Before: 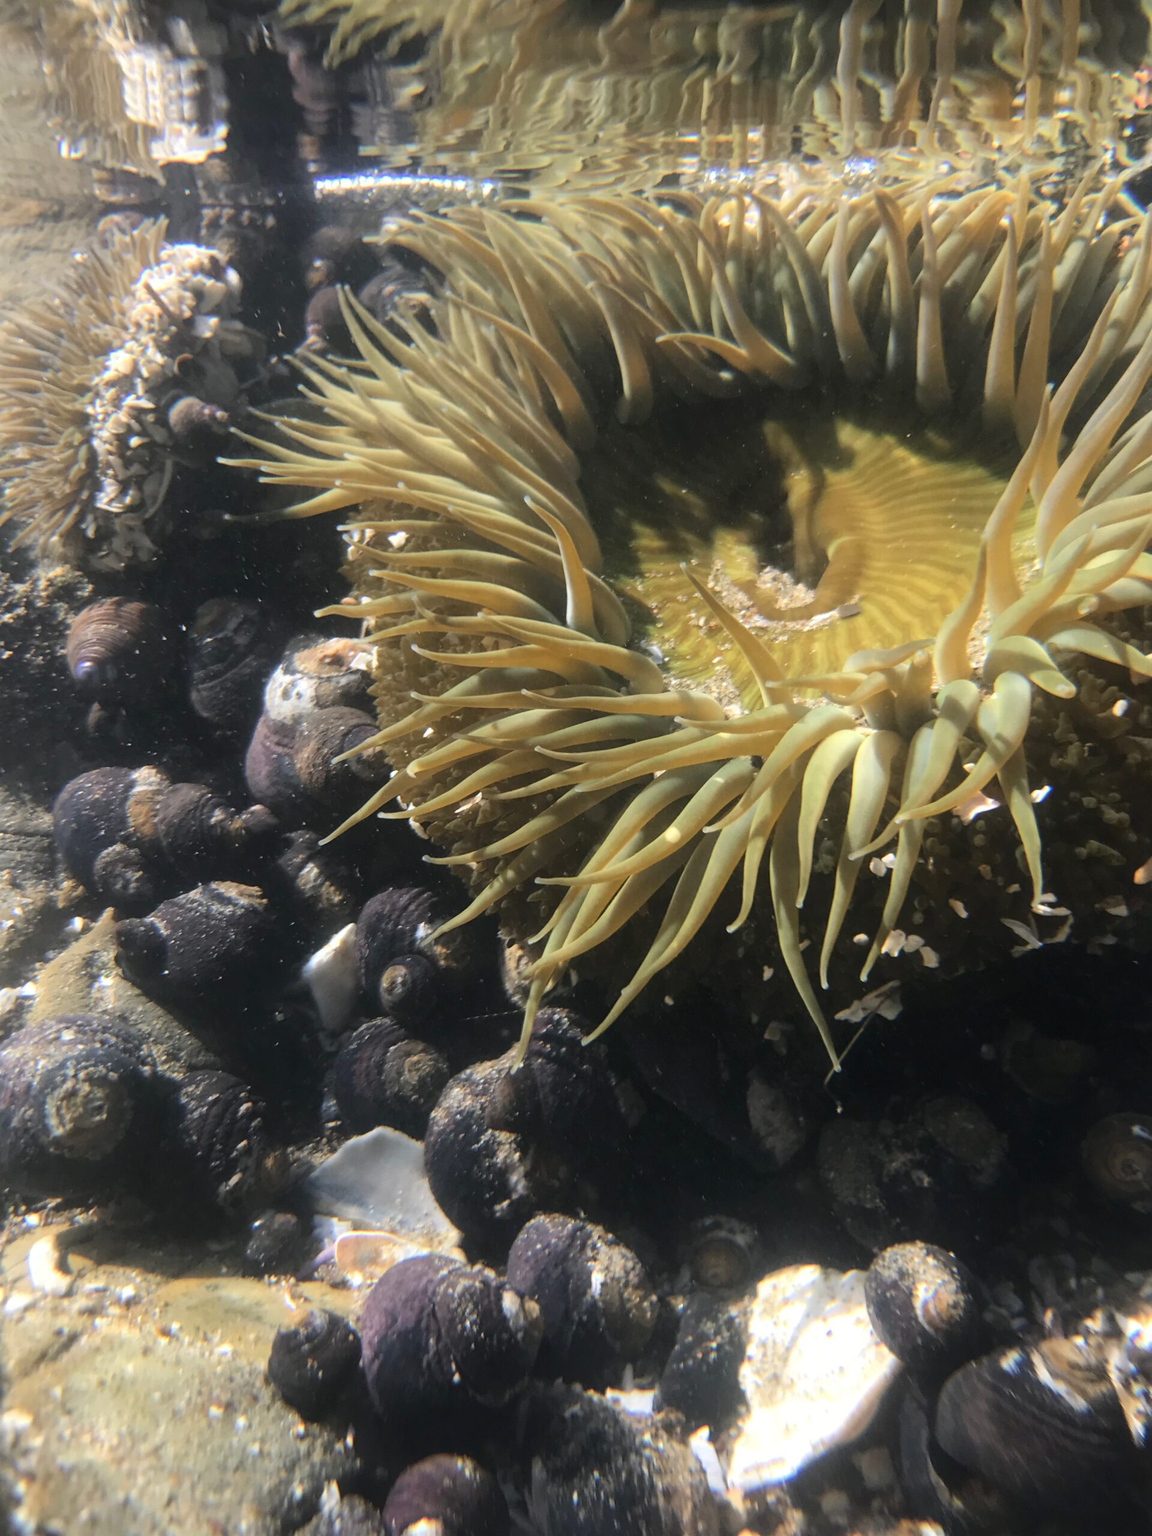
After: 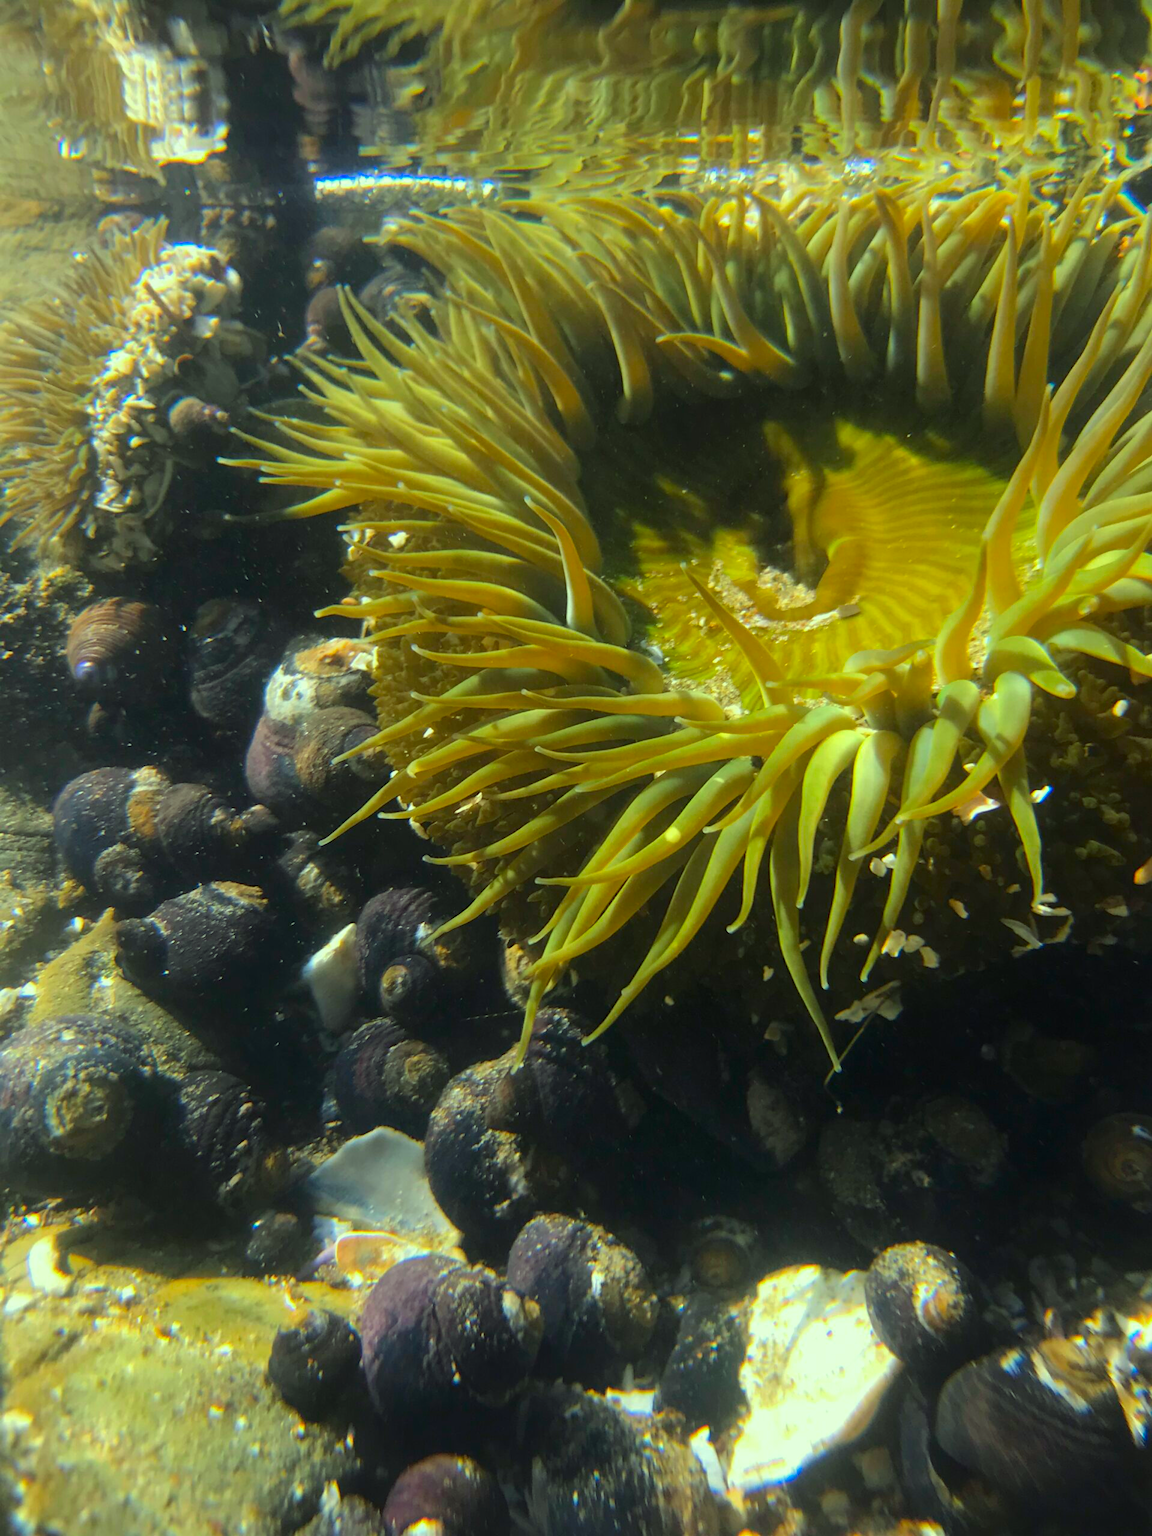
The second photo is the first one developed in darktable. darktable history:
base curve: curves: ch0 [(0, 0) (0.74, 0.67) (1, 1)]
color correction: highlights a* -10.77, highlights b* 9.8, saturation 1.72
